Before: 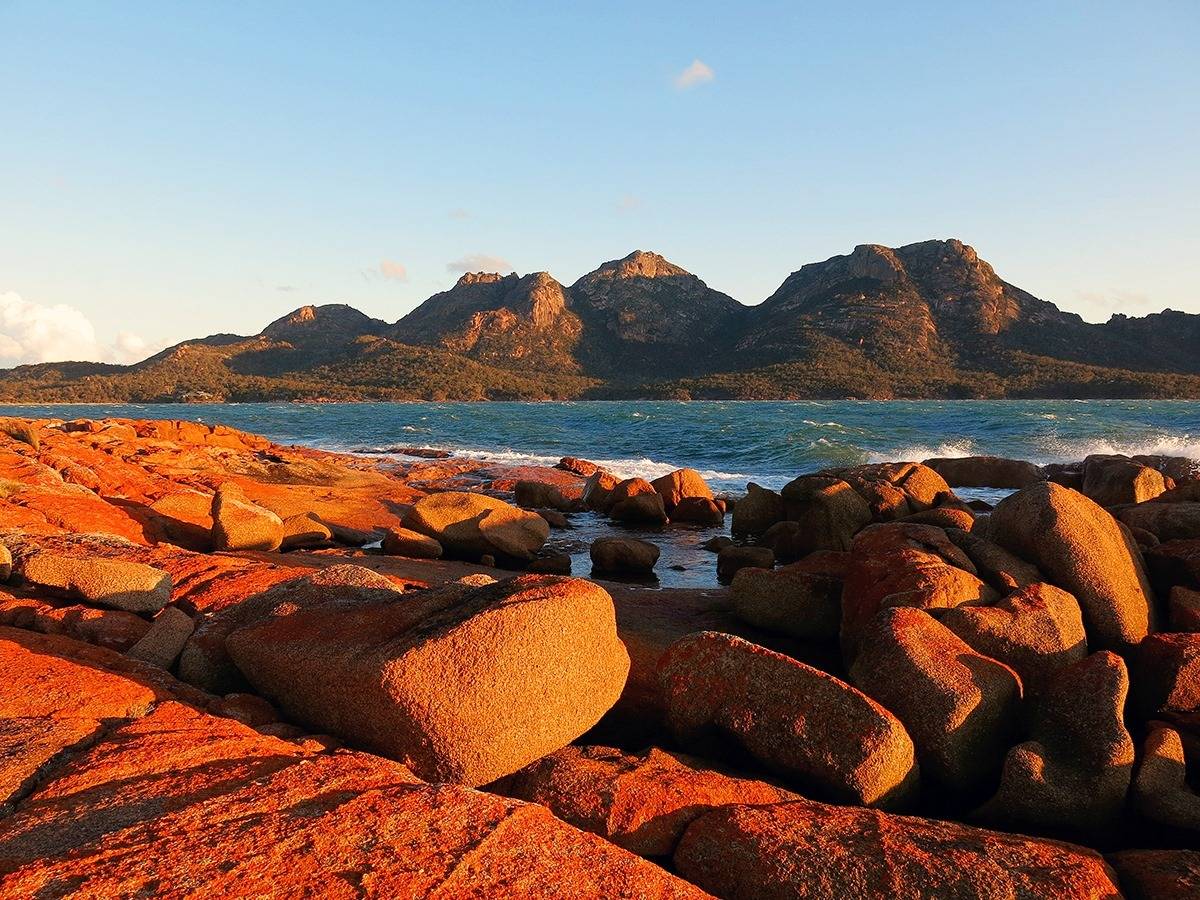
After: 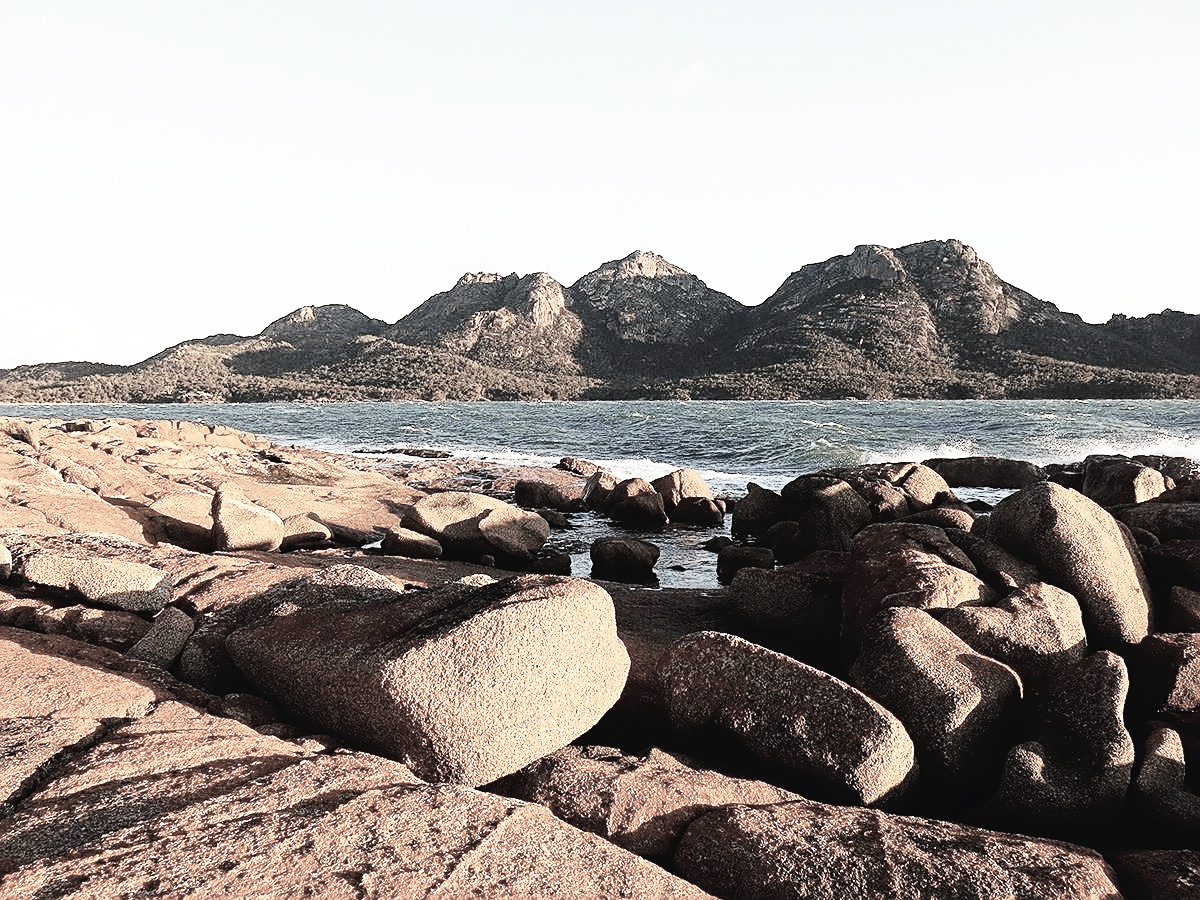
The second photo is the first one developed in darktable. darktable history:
color correction: saturation 0.2
sharpen: on, module defaults
base curve: curves: ch0 [(0, 0) (0.007, 0.004) (0.027, 0.03) (0.046, 0.07) (0.207, 0.54) (0.442, 0.872) (0.673, 0.972) (1, 1)], preserve colors none
tone curve: curves: ch0 [(0, 0.028) (0.138, 0.156) (0.468, 0.516) (0.754, 0.823) (1, 1)], color space Lab, linked channels, preserve colors none
